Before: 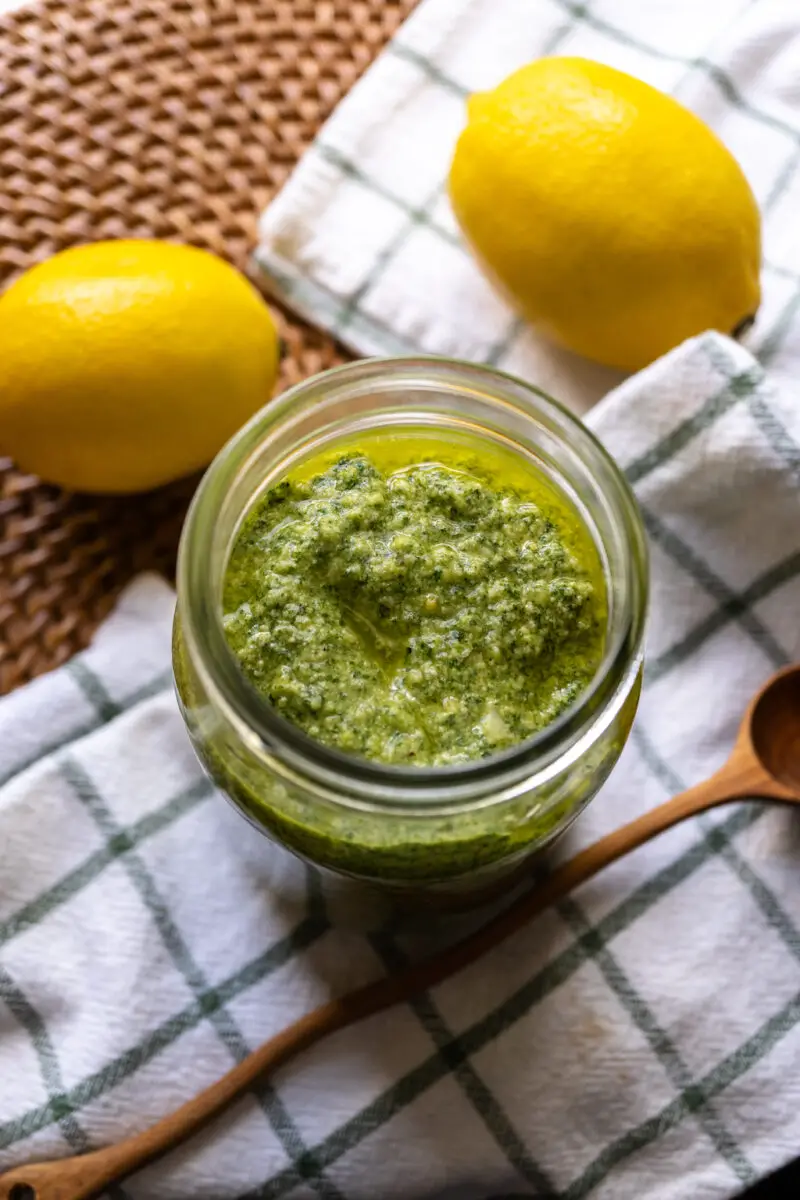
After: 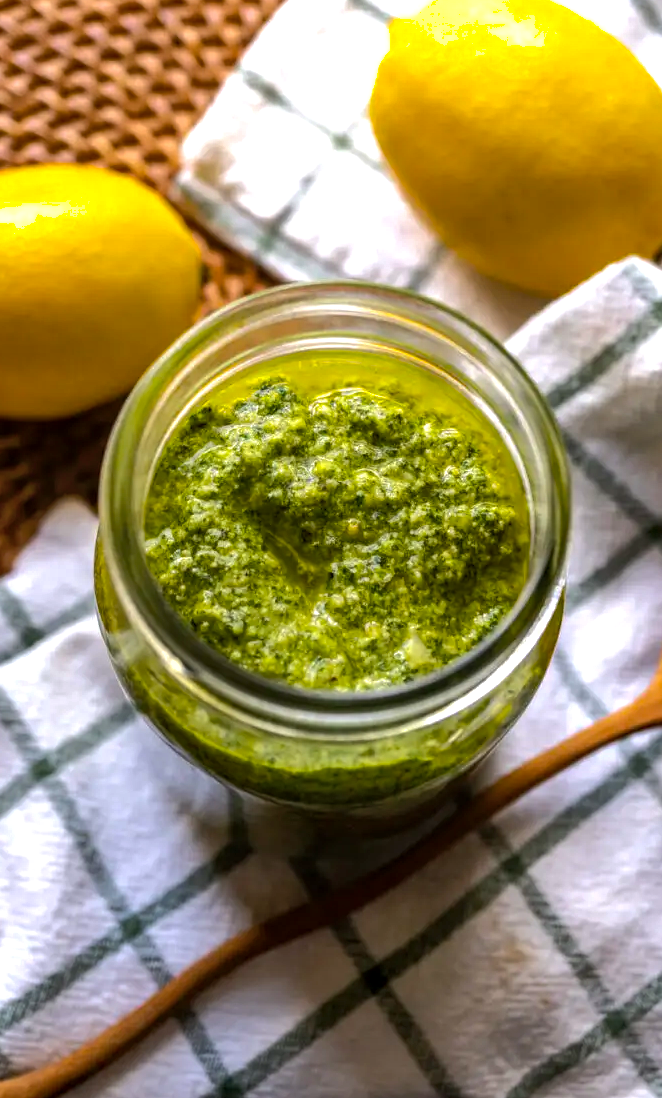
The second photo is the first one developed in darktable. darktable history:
local contrast: on, module defaults
shadows and highlights: on, module defaults
color balance rgb: perceptual saturation grading › global saturation 20%, global vibrance 20%
tone equalizer: -8 EV -0.417 EV, -7 EV -0.389 EV, -6 EV -0.333 EV, -5 EV -0.222 EV, -3 EV 0.222 EV, -2 EV 0.333 EV, -1 EV 0.389 EV, +0 EV 0.417 EV, edges refinement/feathering 500, mask exposure compensation -1.57 EV, preserve details no
crop: left 9.807%, top 6.259%, right 7.334%, bottom 2.177%
